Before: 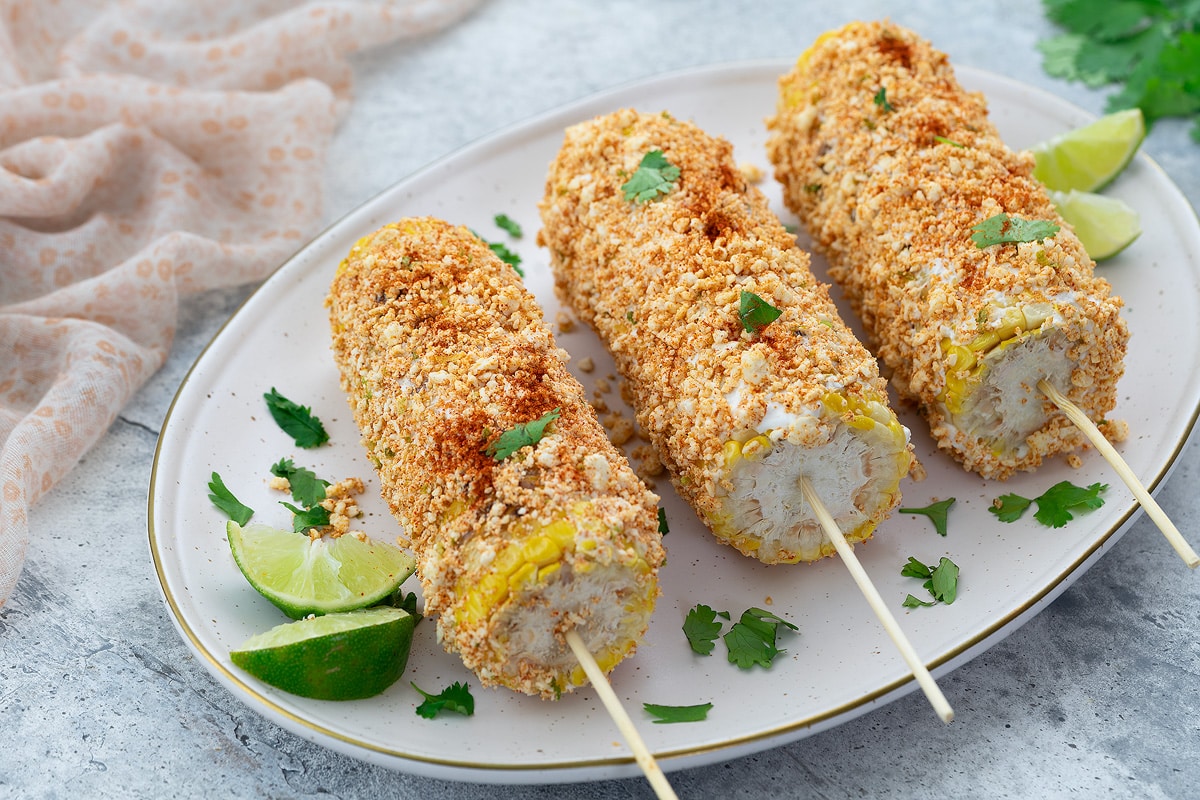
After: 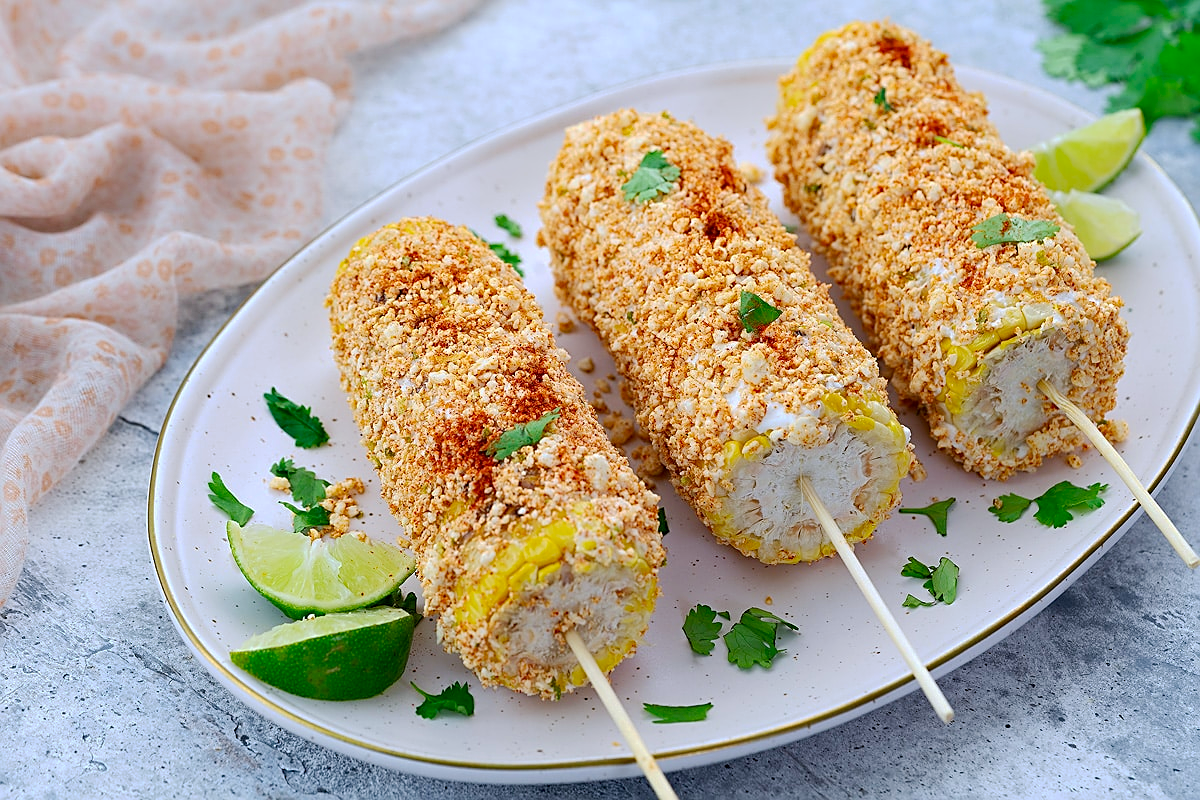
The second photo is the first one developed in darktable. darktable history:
contrast brightness saturation: contrast 0.085, saturation 0.202
base curve: curves: ch0 [(0, 0) (0.235, 0.266) (0.503, 0.496) (0.786, 0.72) (1, 1)], preserve colors none
color calibration: illuminant as shot in camera, x 0.358, y 0.373, temperature 4628.91 K
haze removal: compatibility mode true, adaptive false
tone equalizer: on, module defaults
sharpen: on, module defaults
